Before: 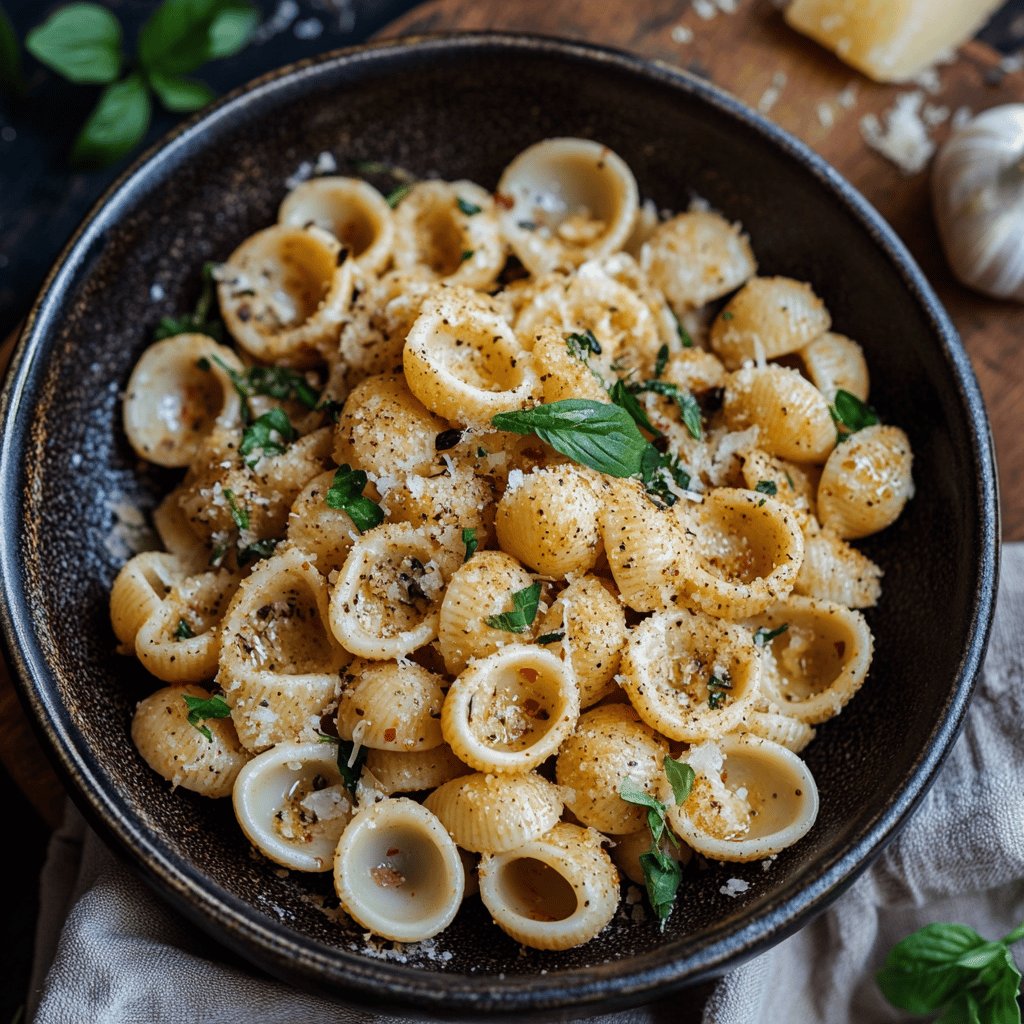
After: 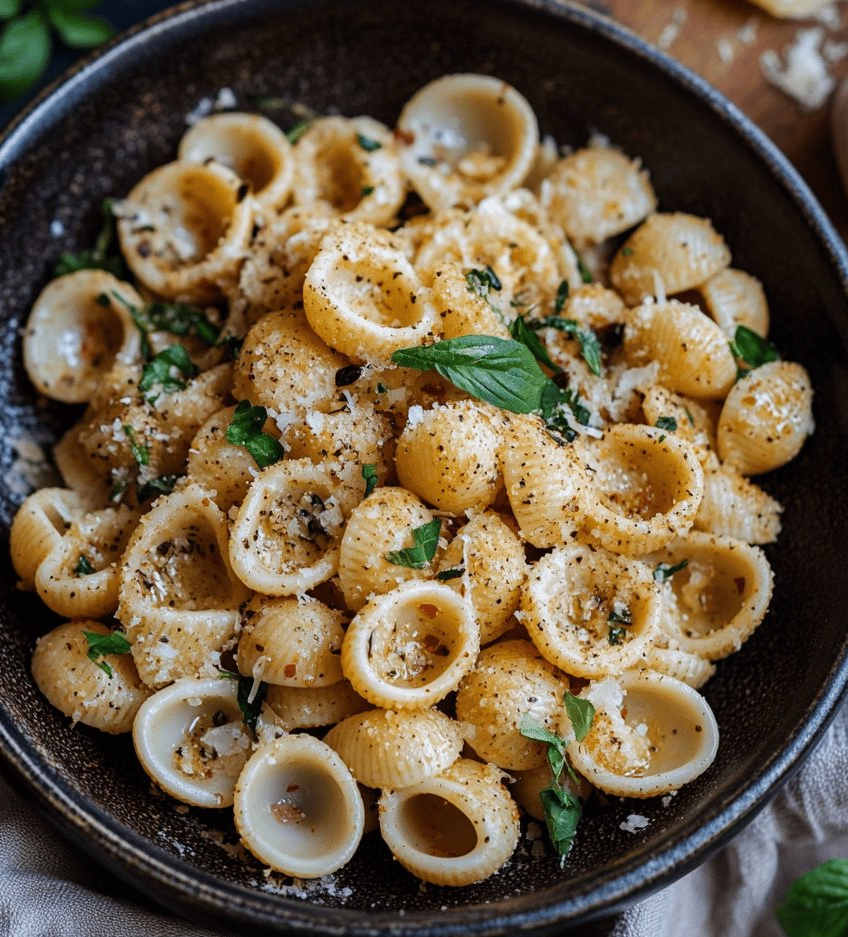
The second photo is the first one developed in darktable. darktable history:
white balance: red 1.004, blue 1.024
crop: left 9.807%, top 6.259%, right 7.334%, bottom 2.177%
